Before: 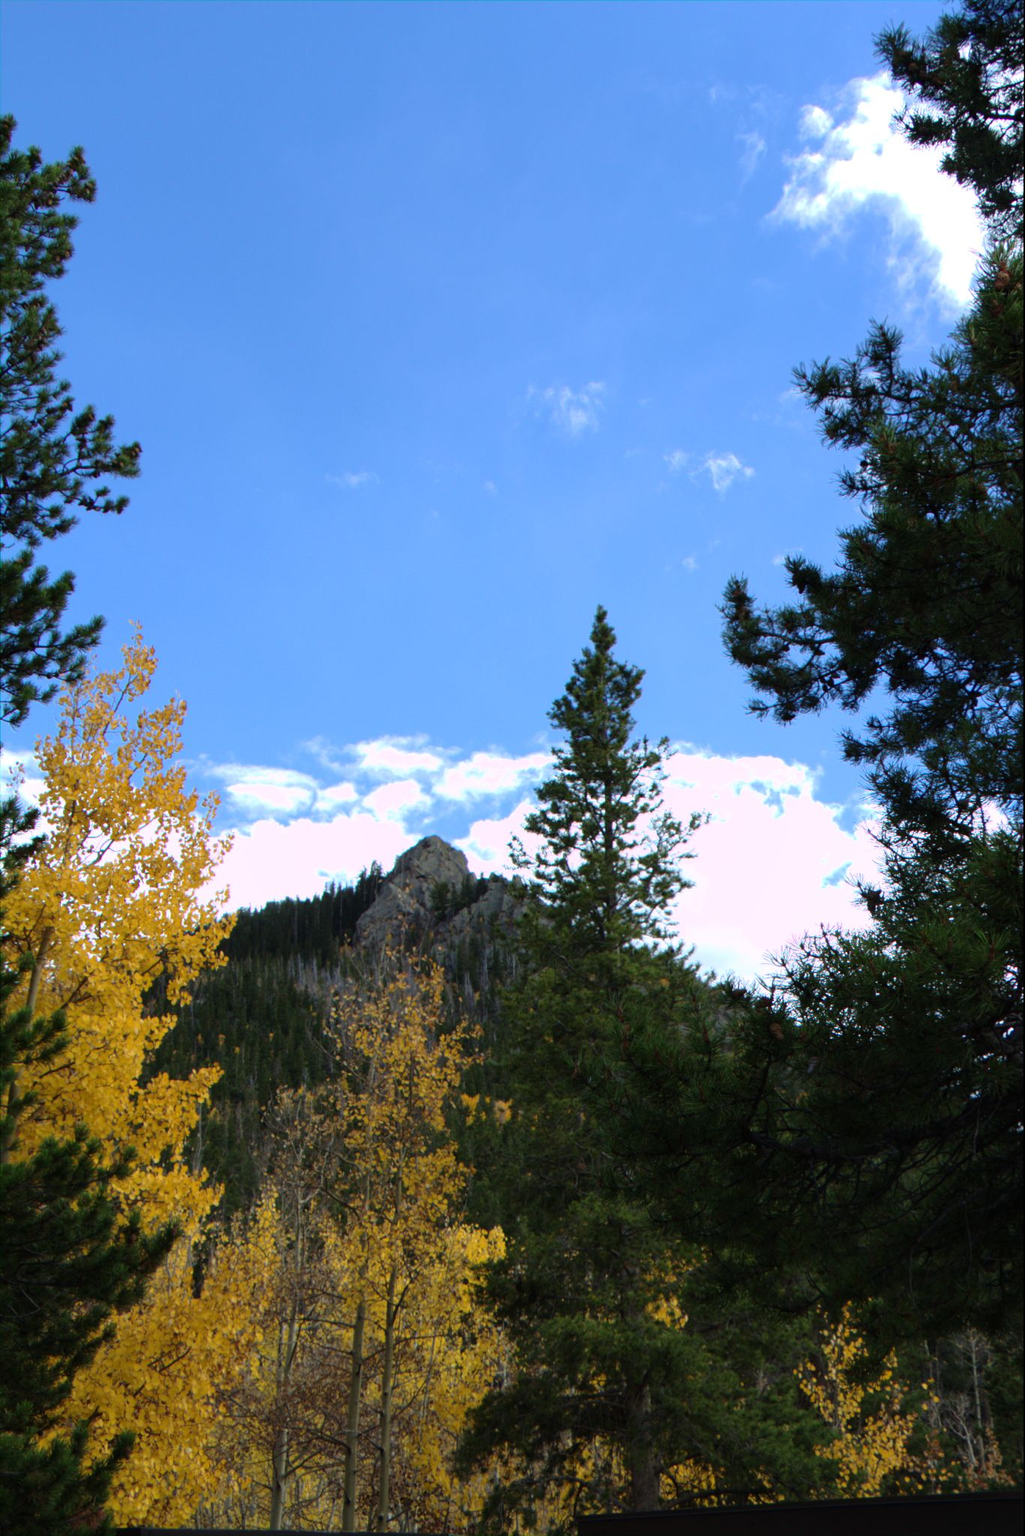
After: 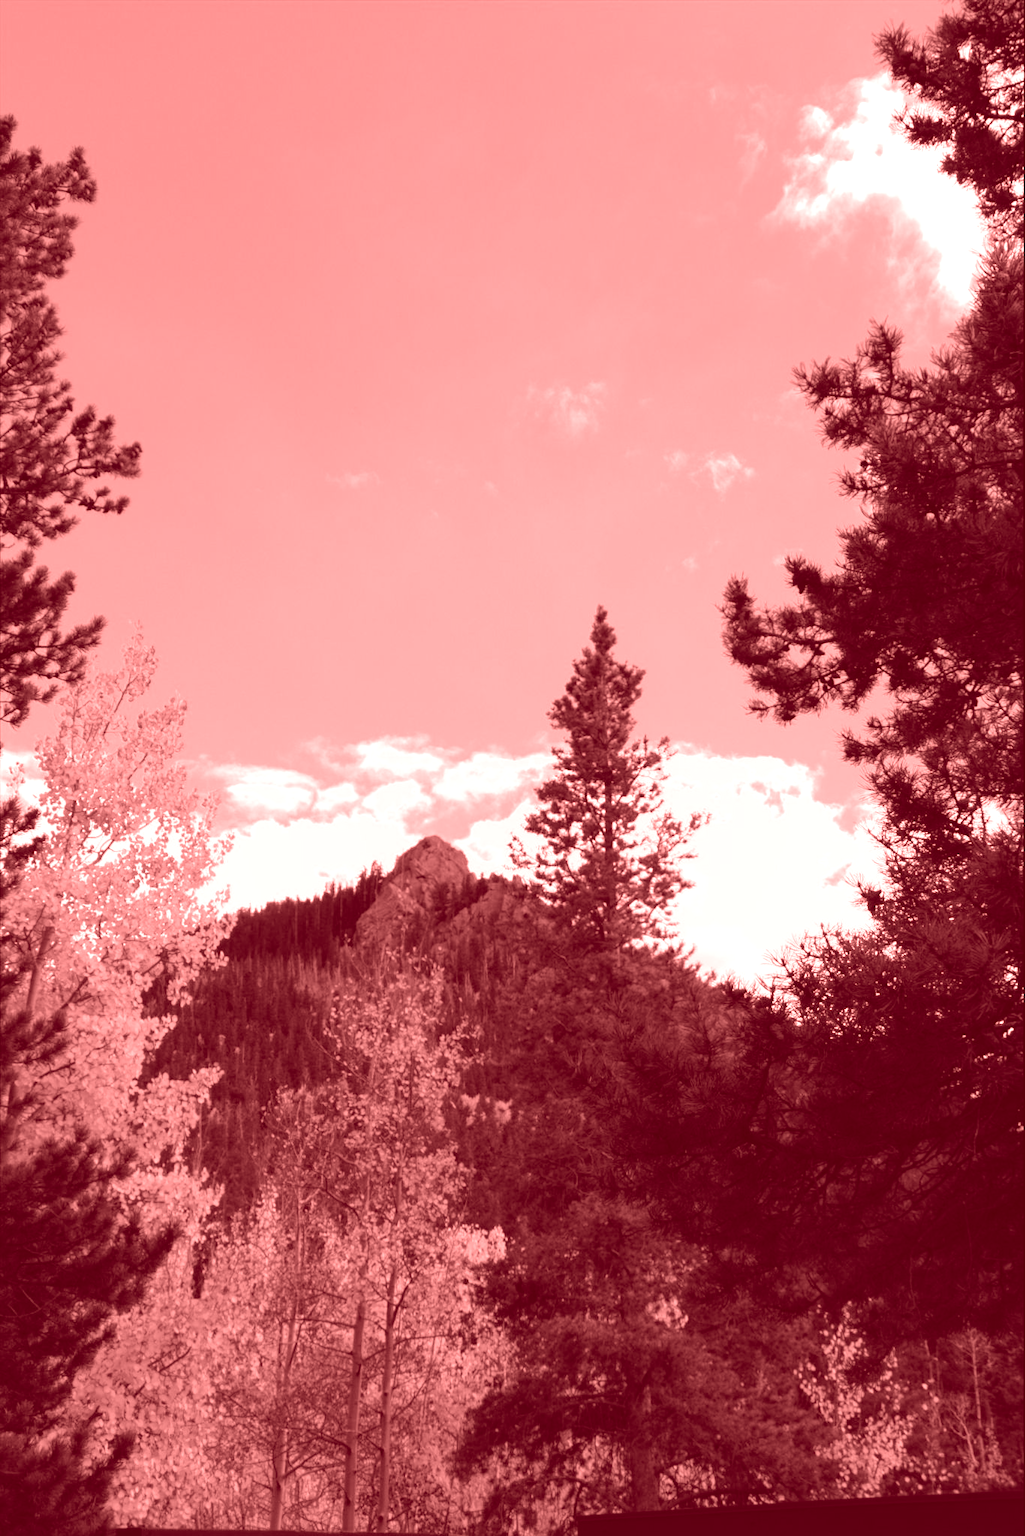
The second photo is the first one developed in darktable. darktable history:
colorize: saturation 60%, source mix 100%
white balance: red 1.045, blue 0.932
